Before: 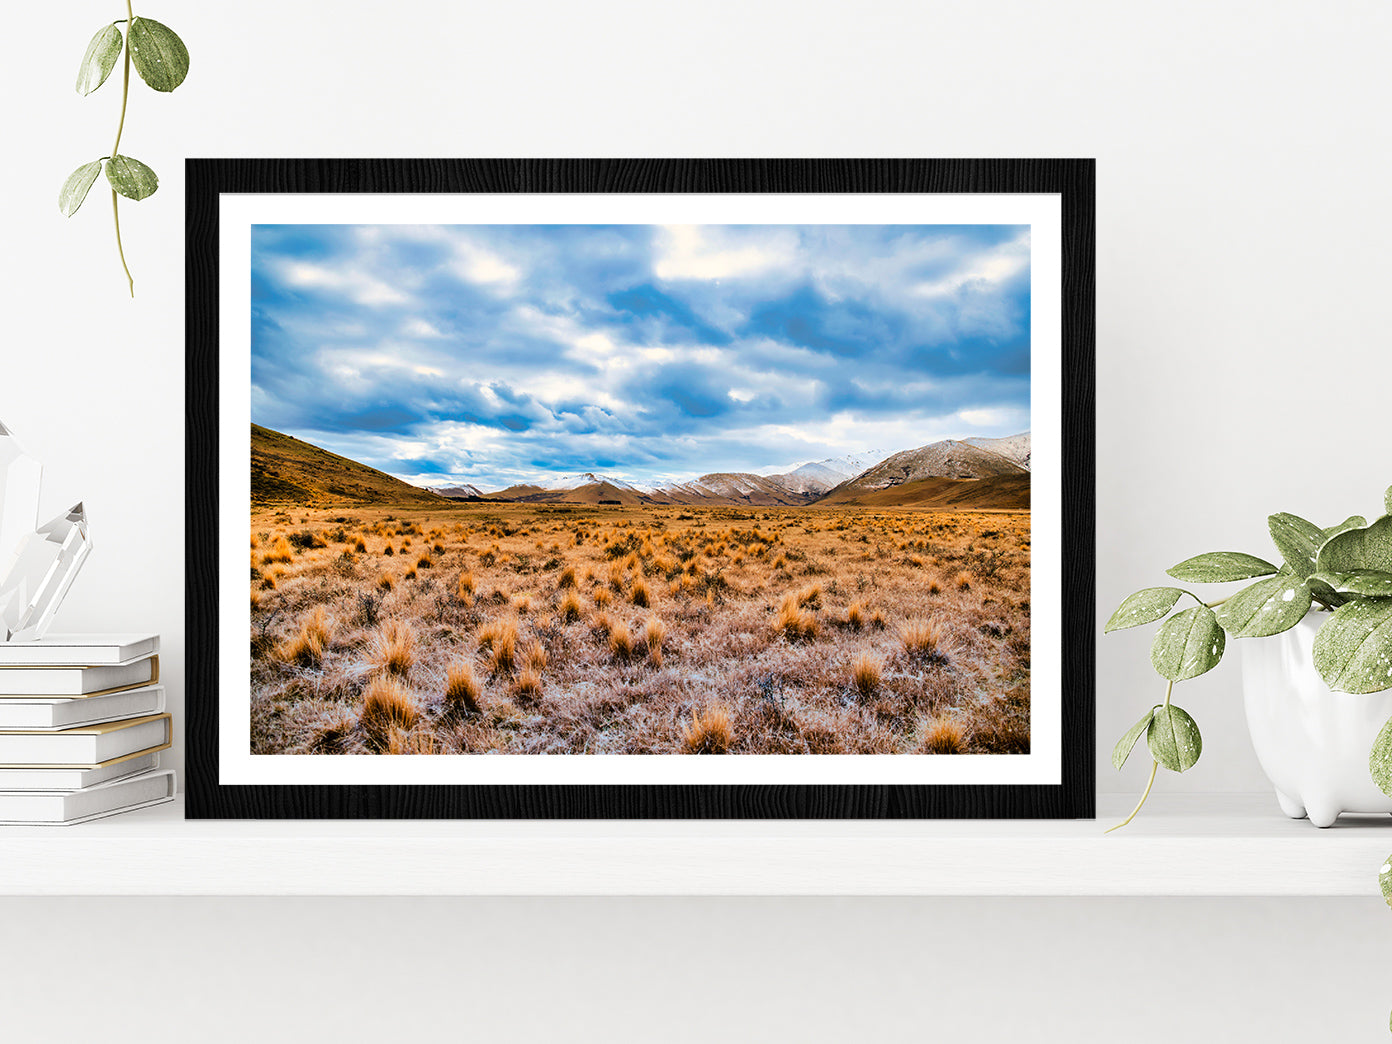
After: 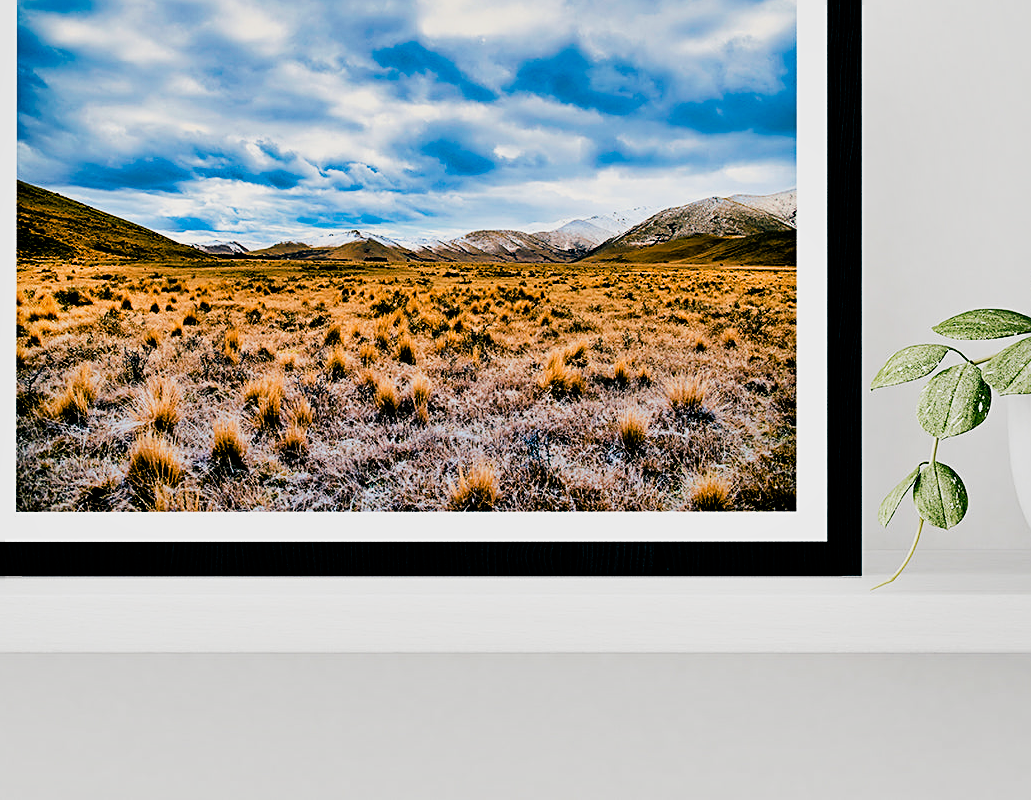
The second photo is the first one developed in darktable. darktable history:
sharpen: on, module defaults
filmic rgb: black relative exposure -5.09 EV, white relative exposure 3.54 EV, hardness 3.17, contrast 1.385, highlights saturation mix -49.02%
crop: left 16.862%, top 23.342%, right 9.044%
shadows and highlights: shadows 25.33, highlights -48.06, soften with gaussian
color balance rgb: shadows lift › luminance -28.754%, shadows lift › chroma 10.222%, shadows lift › hue 232.97°, perceptual saturation grading › global saturation 34.582%, perceptual saturation grading › highlights -29.852%, perceptual saturation grading › shadows 34.572%
